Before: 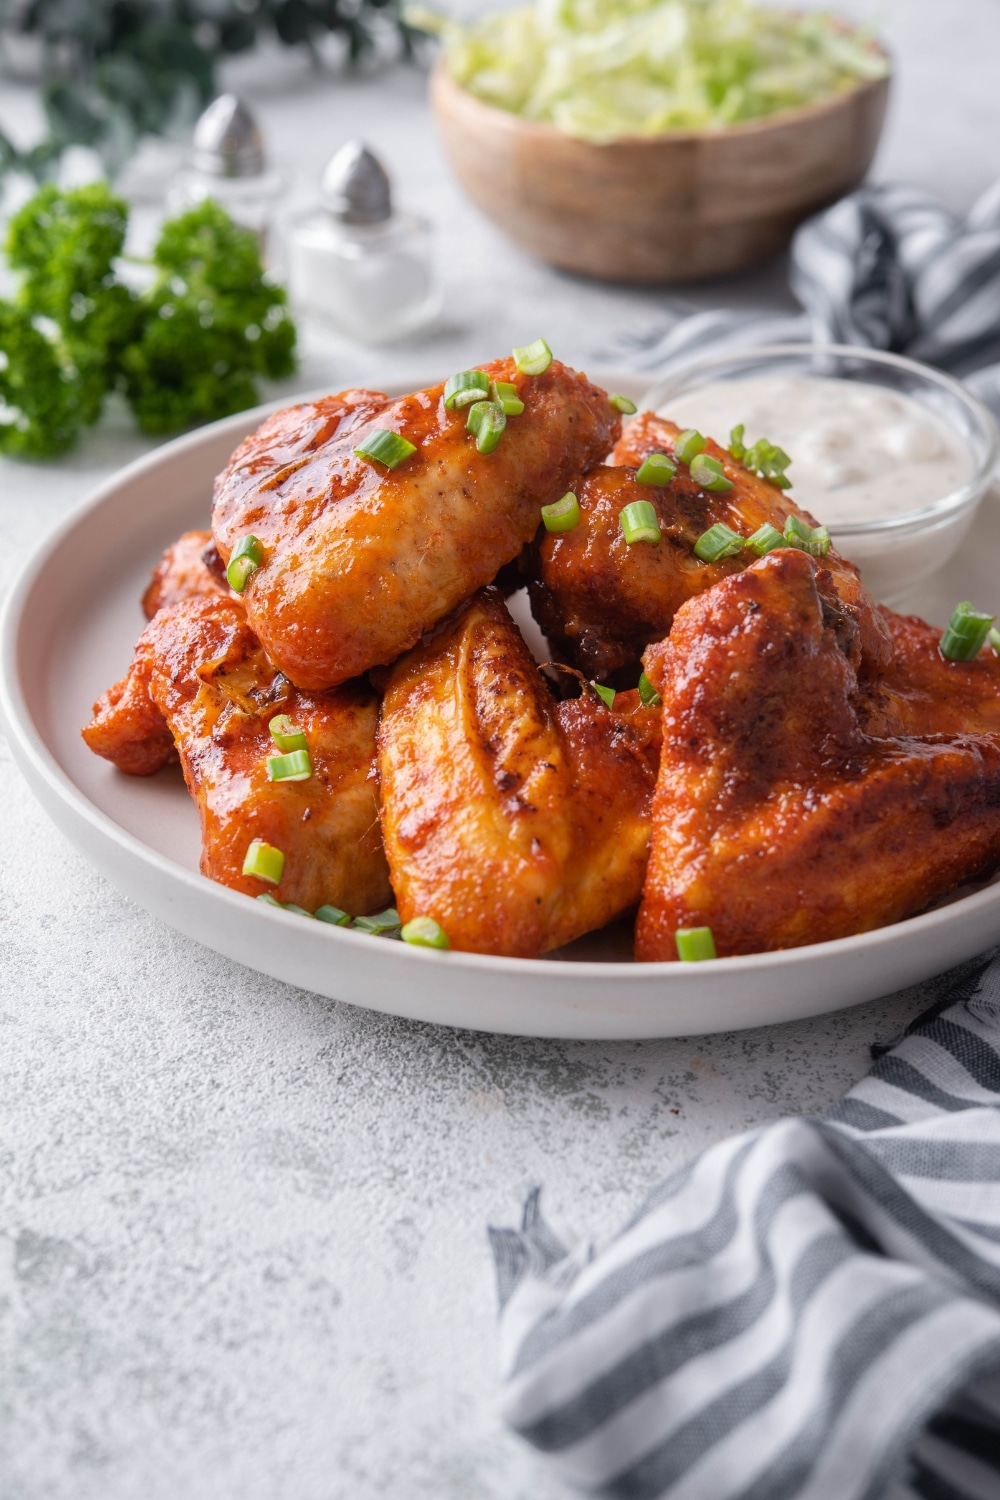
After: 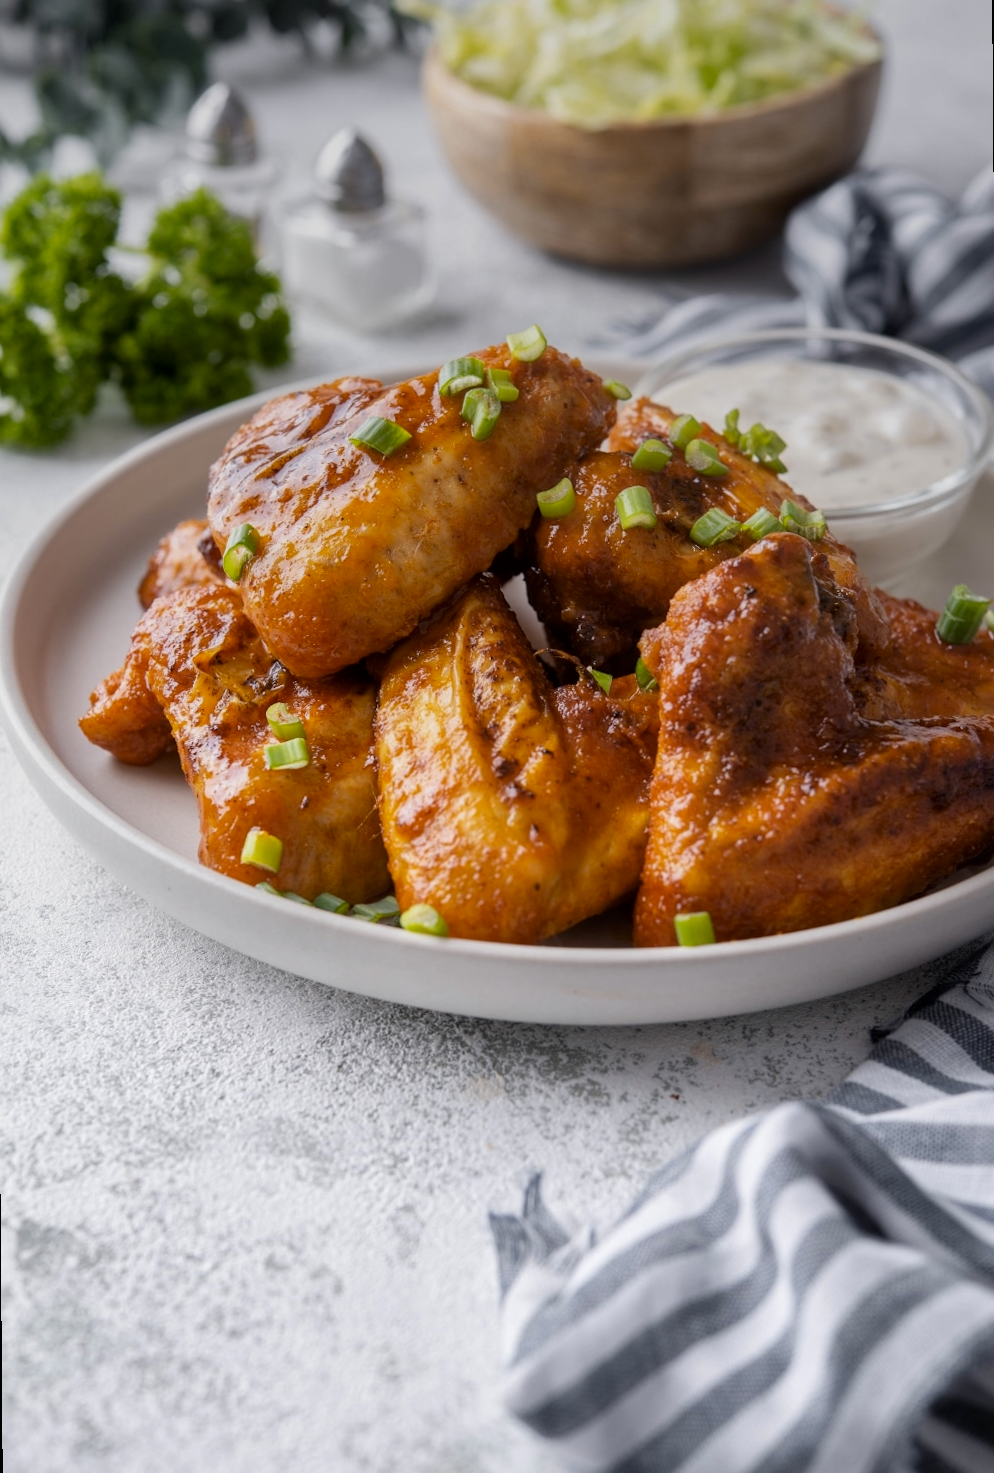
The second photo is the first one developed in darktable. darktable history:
local contrast: mode bilateral grid, contrast 20, coarseness 50, detail 120%, midtone range 0.2
rotate and perspective: rotation -0.45°, automatic cropping original format, crop left 0.008, crop right 0.992, crop top 0.012, crop bottom 0.988
color contrast: green-magenta contrast 0.8, blue-yellow contrast 1.1, unbound 0
graduated density: on, module defaults
